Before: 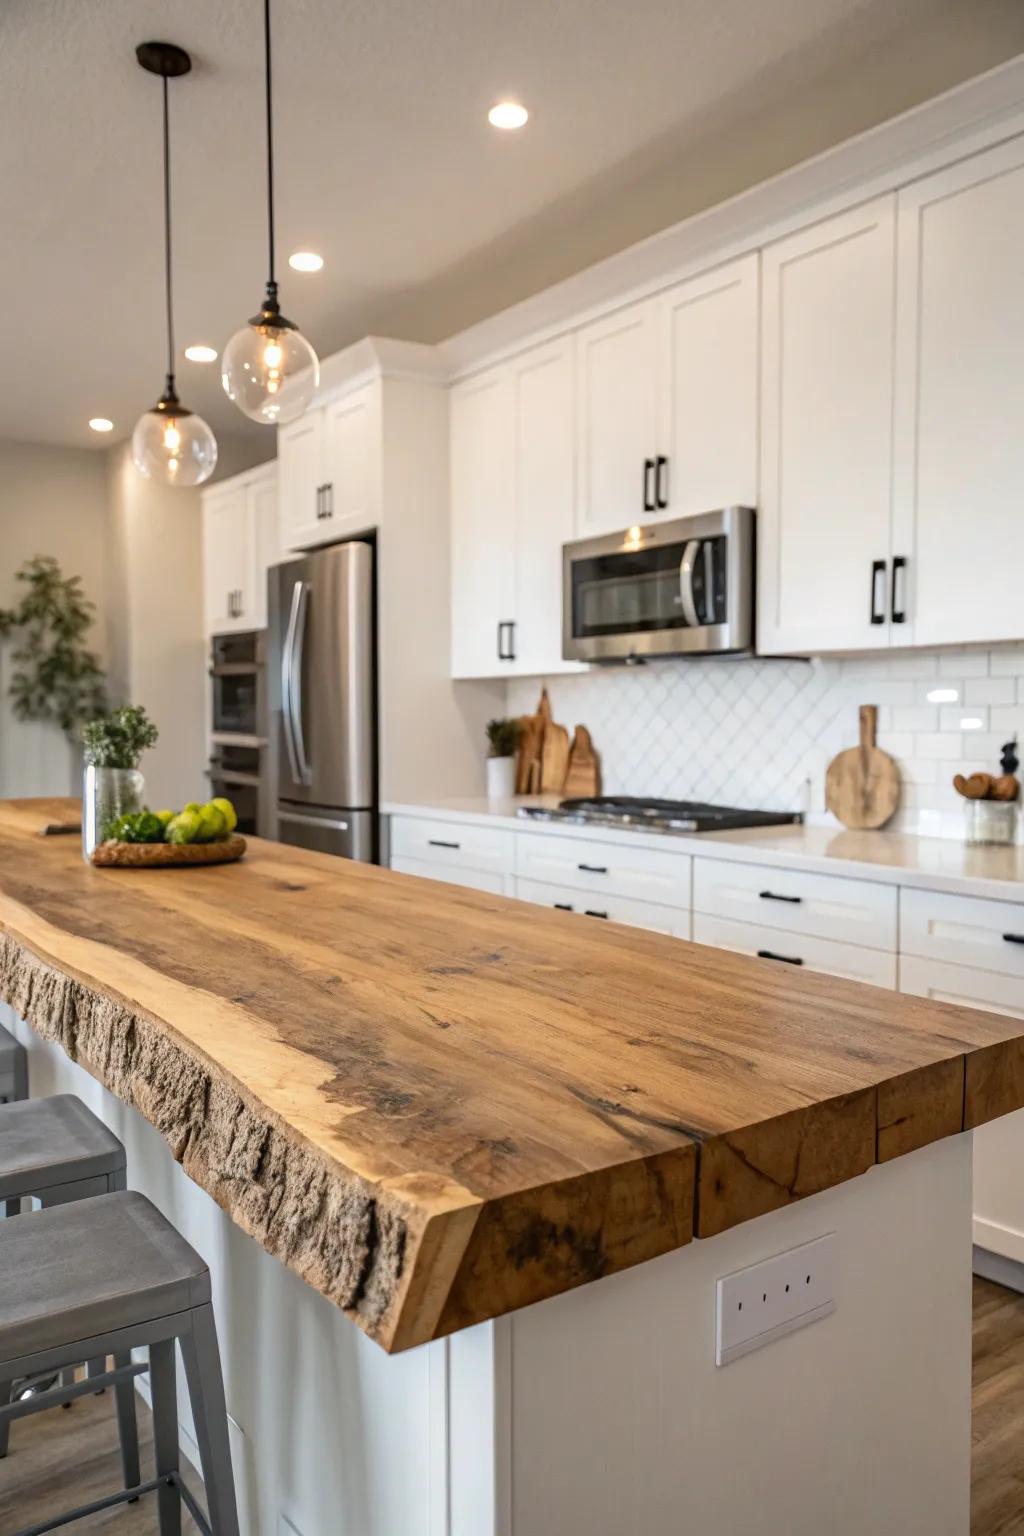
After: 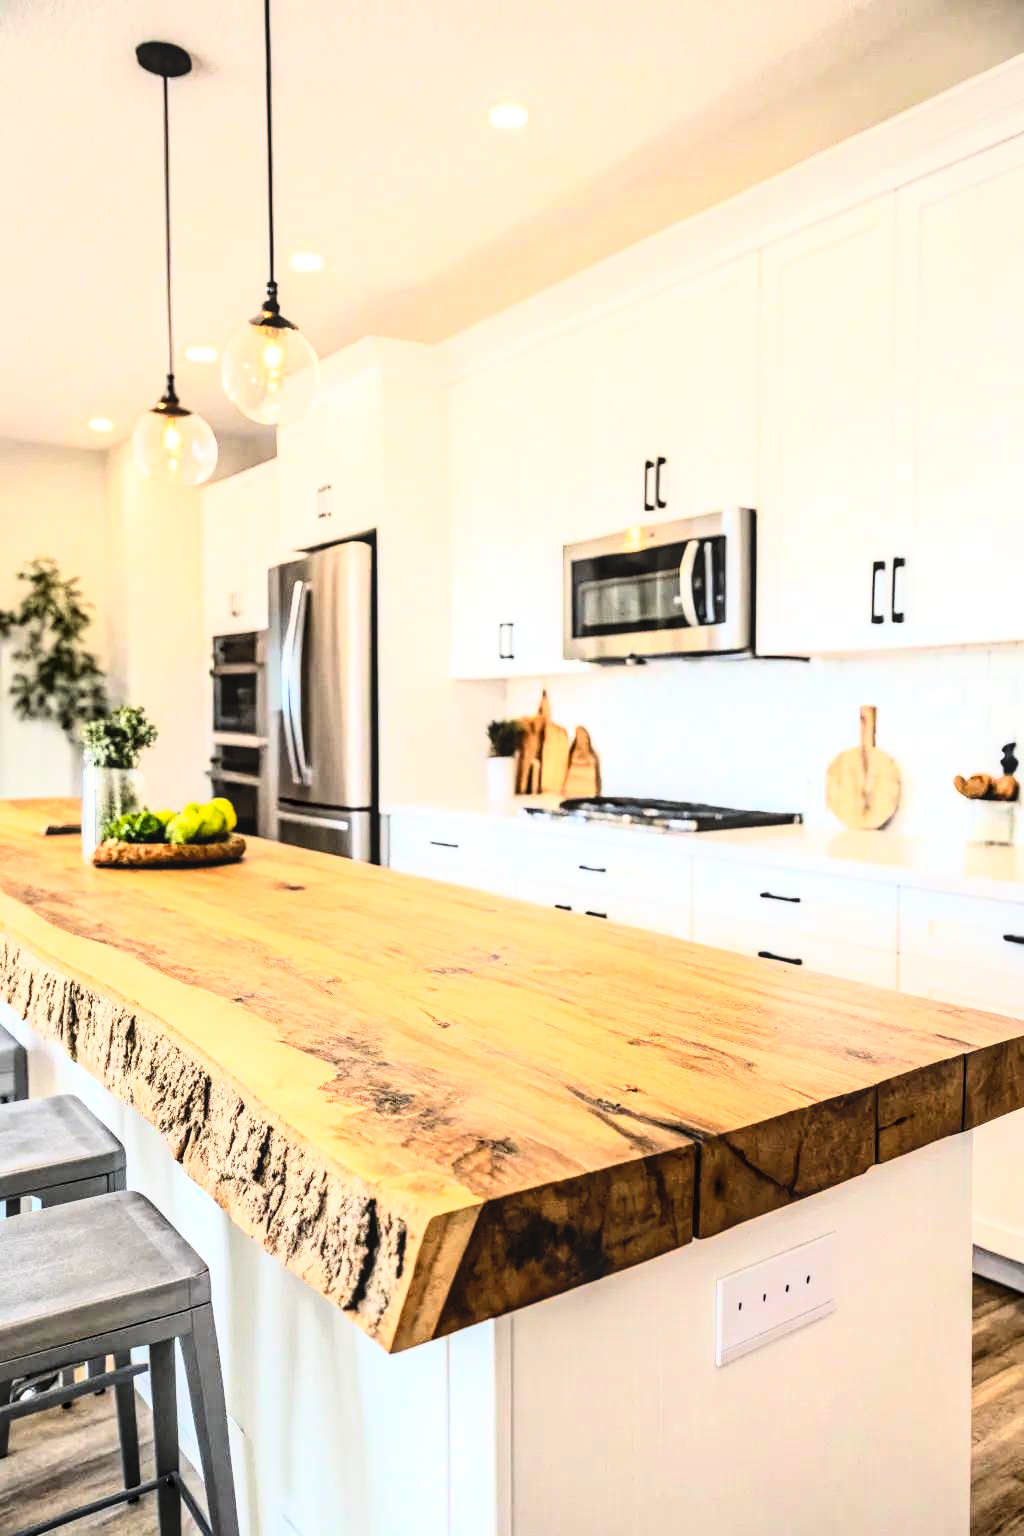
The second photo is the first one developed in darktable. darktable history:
local contrast: on, module defaults
contrast brightness saturation: contrast 0.2, brightness 0.16, saturation 0.22
rgb curve: curves: ch0 [(0, 0) (0.21, 0.15) (0.24, 0.21) (0.5, 0.75) (0.75, 0.96) (0.89, 0.99) (1, 1)]; ch1 [(0, 0.02) (0.21, 0.13) (0.25, 0.2) (0.5, 0.67) (0.75, 0.9) (0.89, 0.97) (1, 1)]; ch2 [(0, 0.02) (0.21, 0.13) (0.25, 0.2) (0.5, 0.67) (0.75, 0.9) (0.89, 0.97) (1, 1)], compensate middle gray true
